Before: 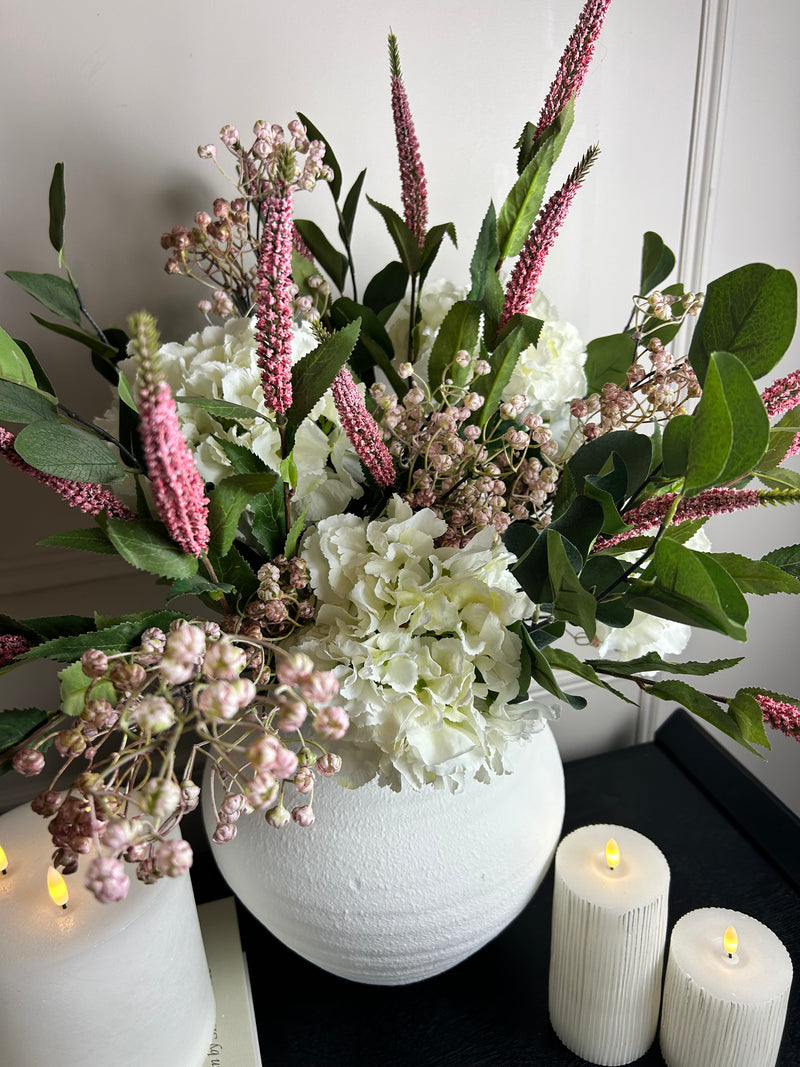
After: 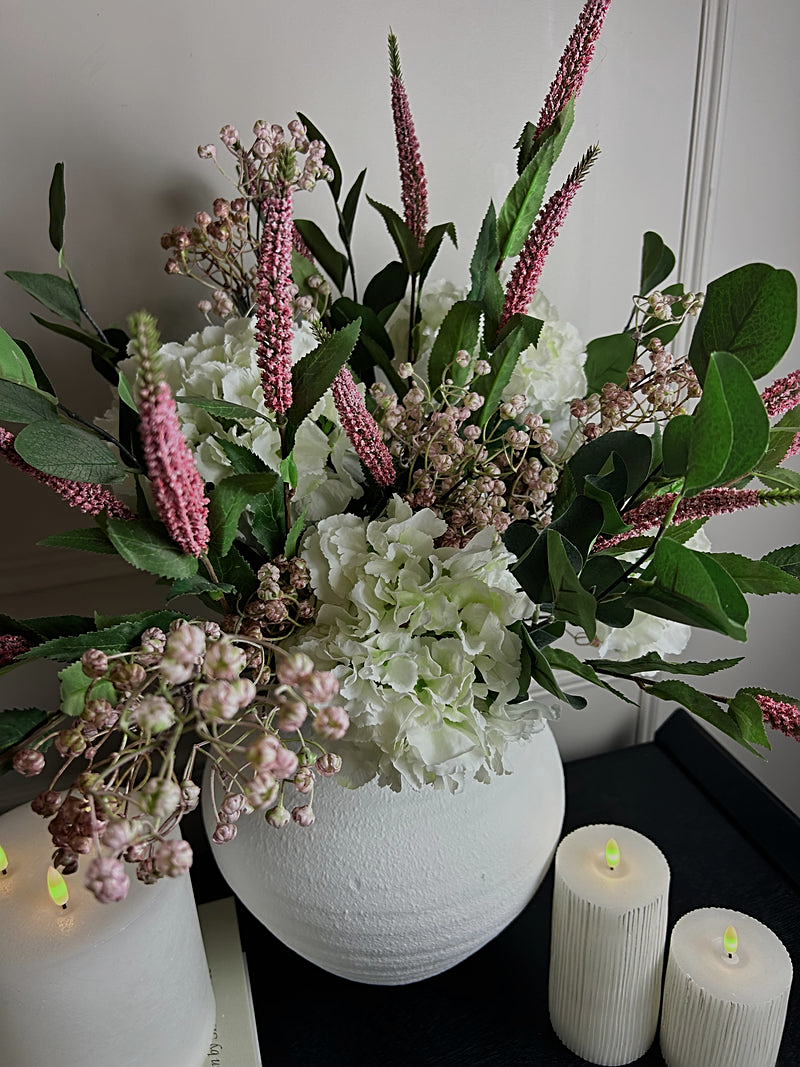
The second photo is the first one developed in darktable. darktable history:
exposure: black level correction 0, exposure -0.707 EV, compensate exposure bias true, compensate highlight preservation false
sharpen: on, module defaults
color zones: curves: ch2 [(0, 0.5) (0.143, 0.517) (0.286, 0.571) (0.429, 0.522) (0.571, 0.5) (0.714, 0.5) (0.857, 0.5) (1, 0.5)]
